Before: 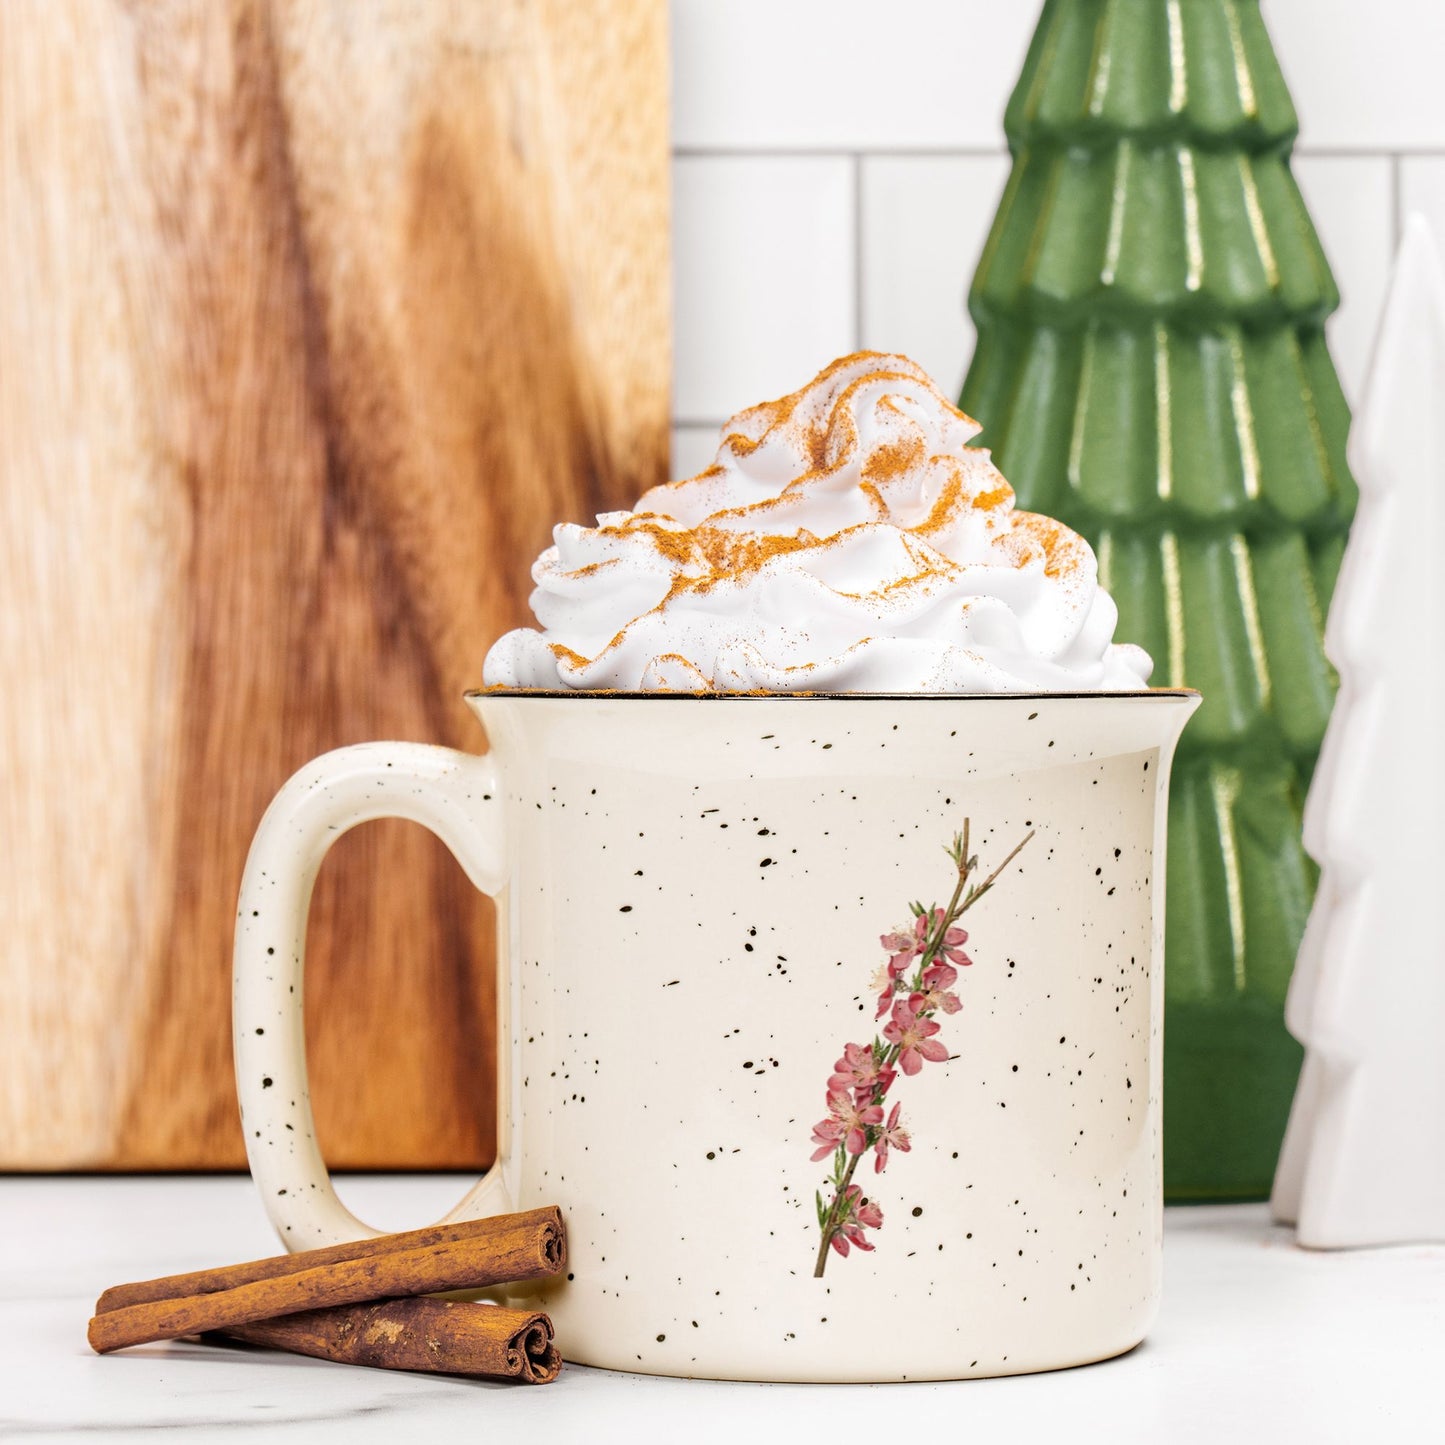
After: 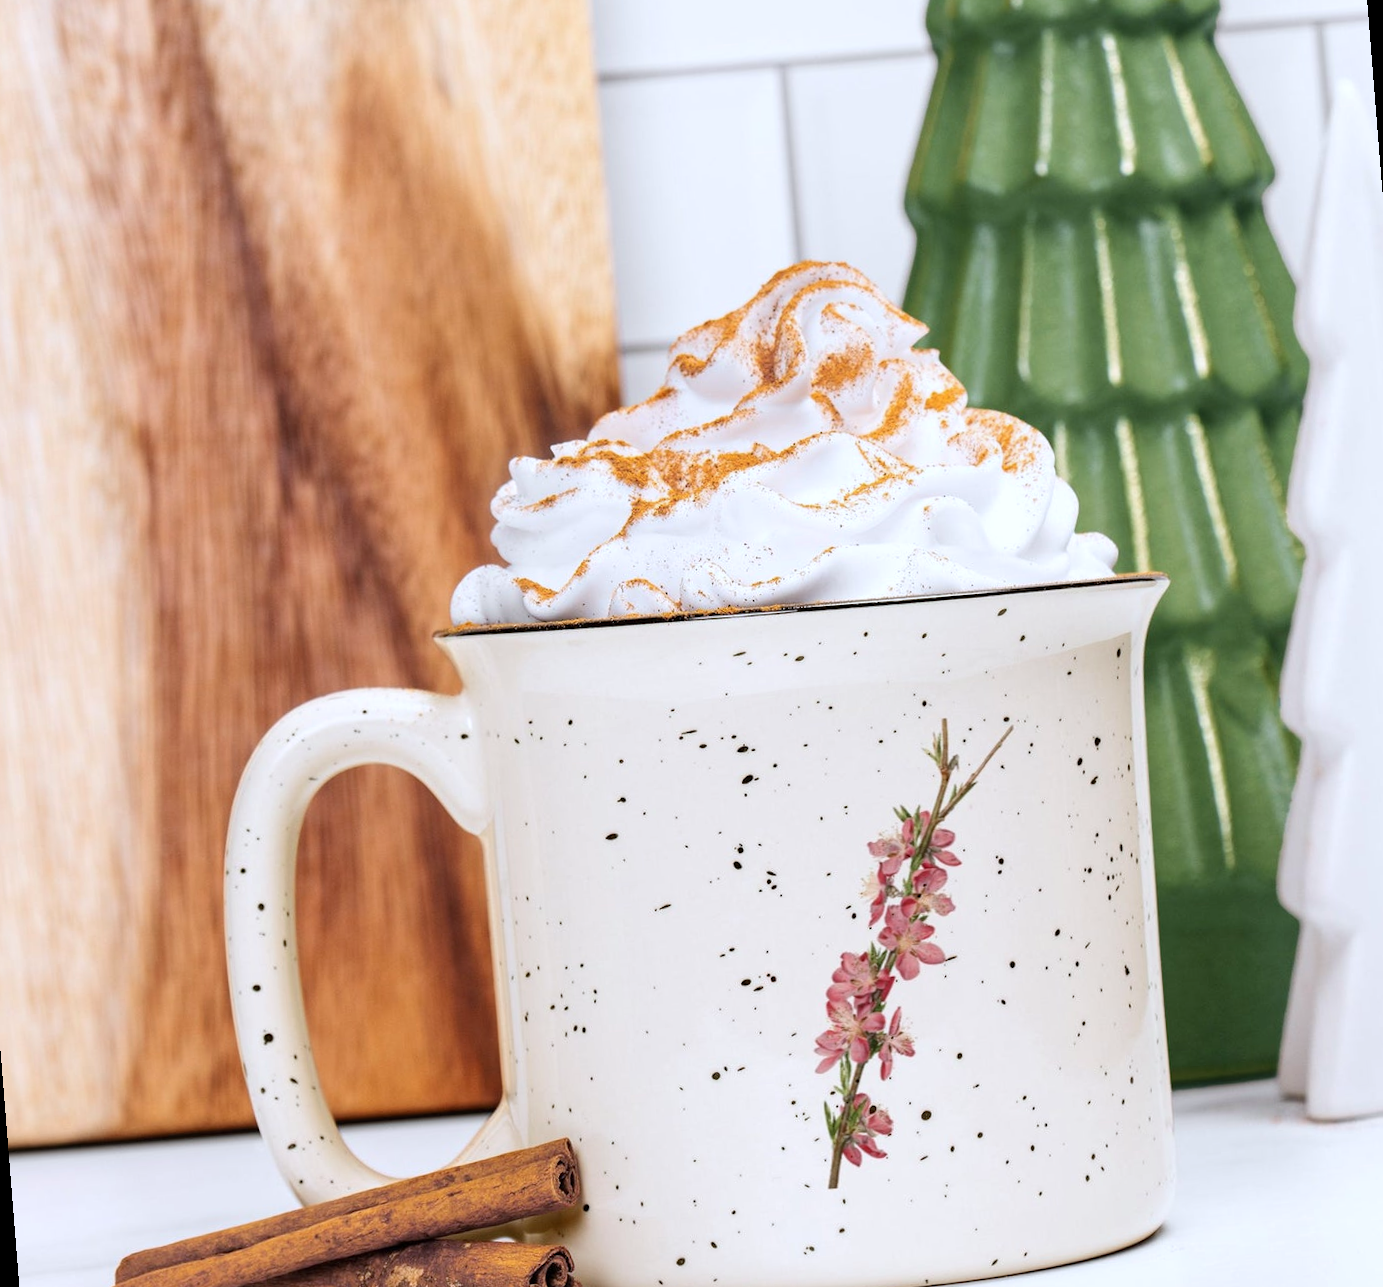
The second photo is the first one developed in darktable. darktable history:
color correction: highlights a* -0.772, highlights b* -8.92
rotate and perspective: rotation -4.57°, crop left 0.054, crop right 0.944, crop top 0.087, crop bottom 0.914
